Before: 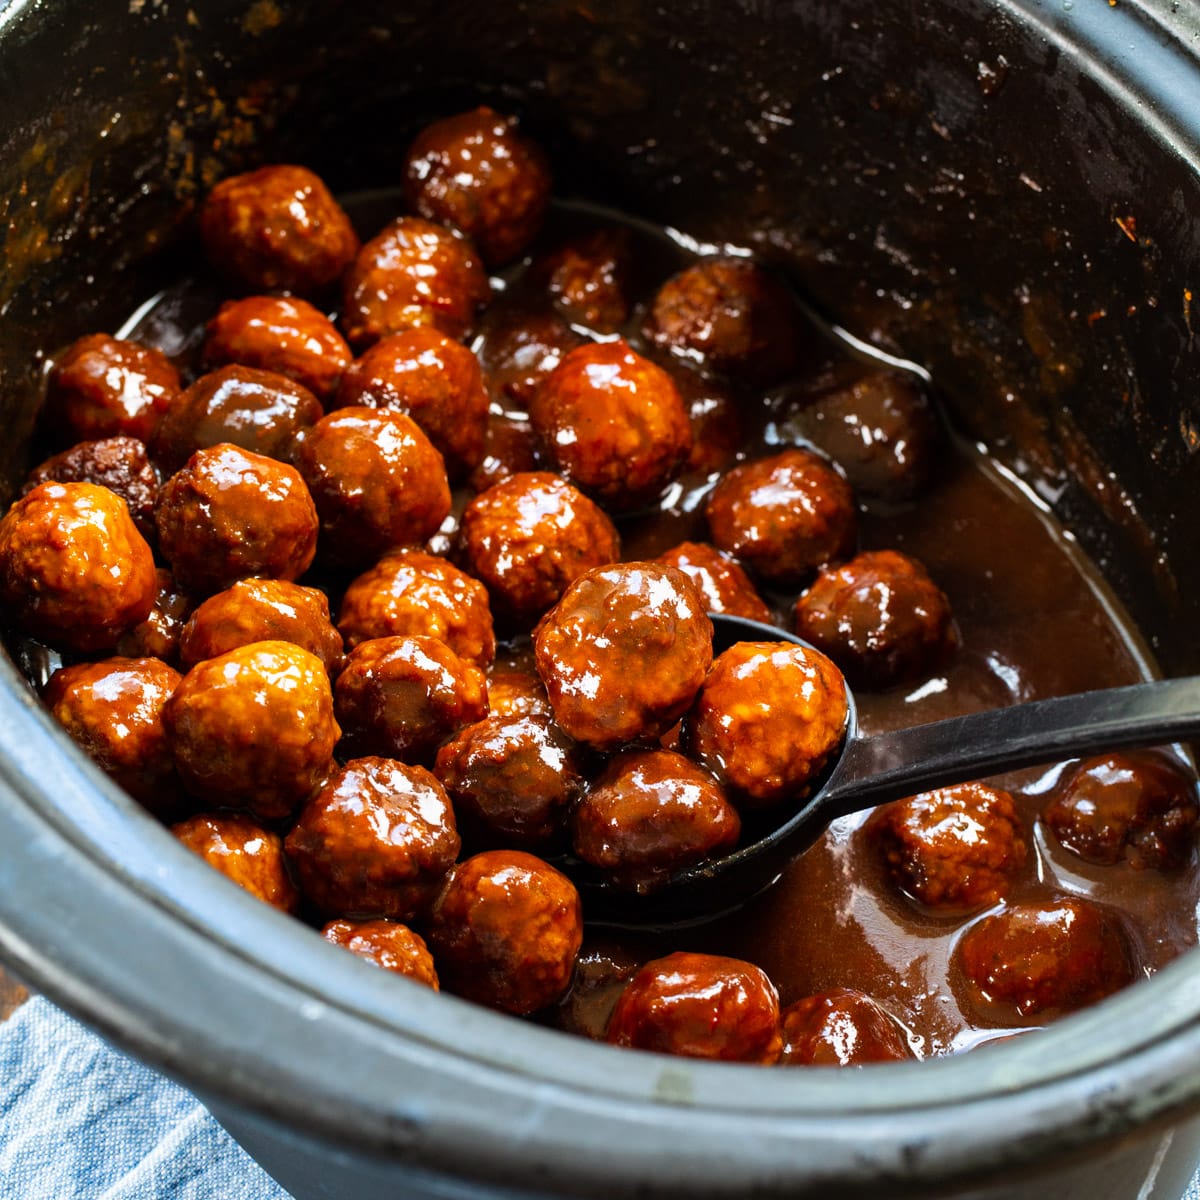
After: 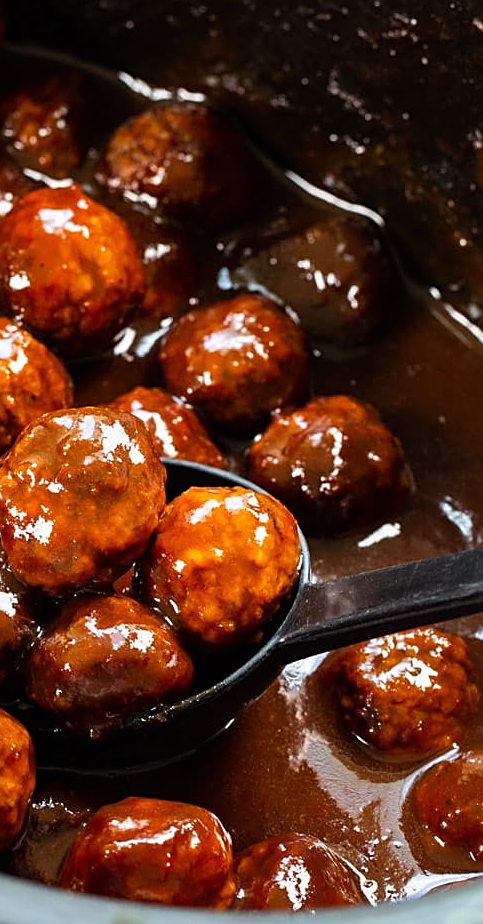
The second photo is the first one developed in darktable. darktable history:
crop: left 45.589%, top 12.936%, right 14.152%, bottom 10.025%
sharpen: on, module defaults
